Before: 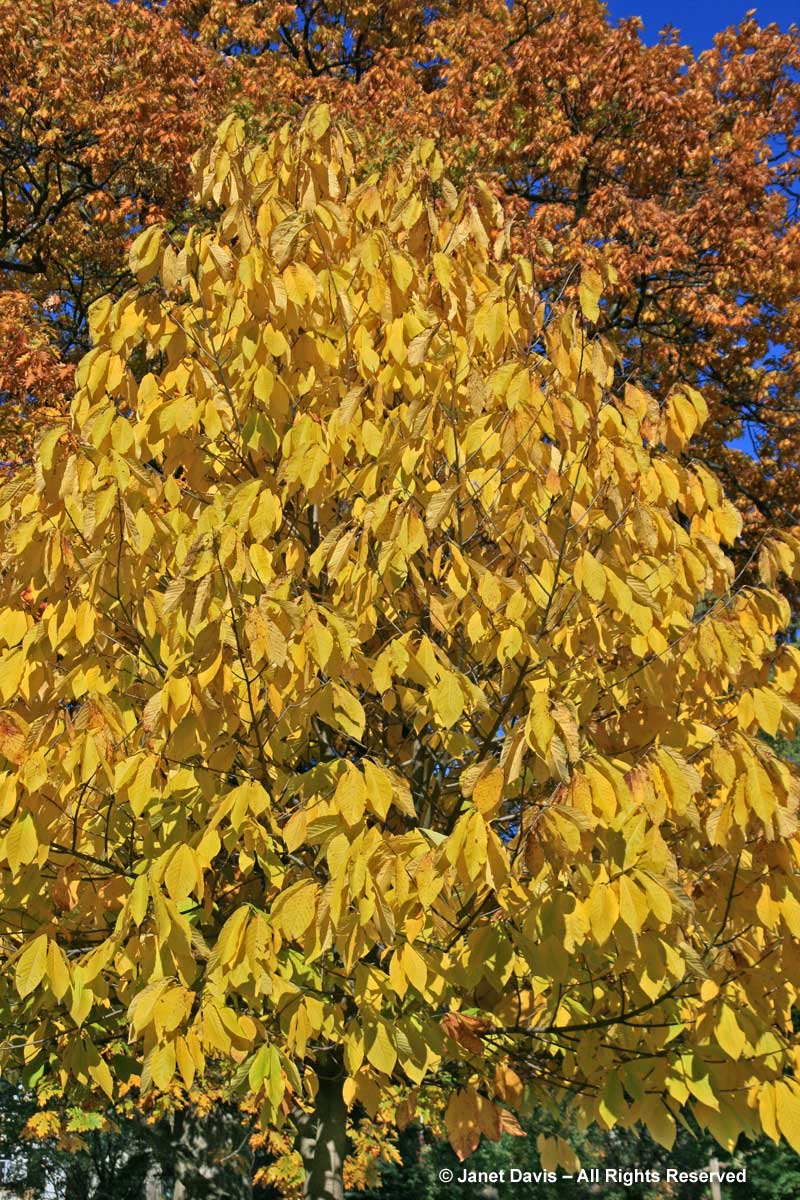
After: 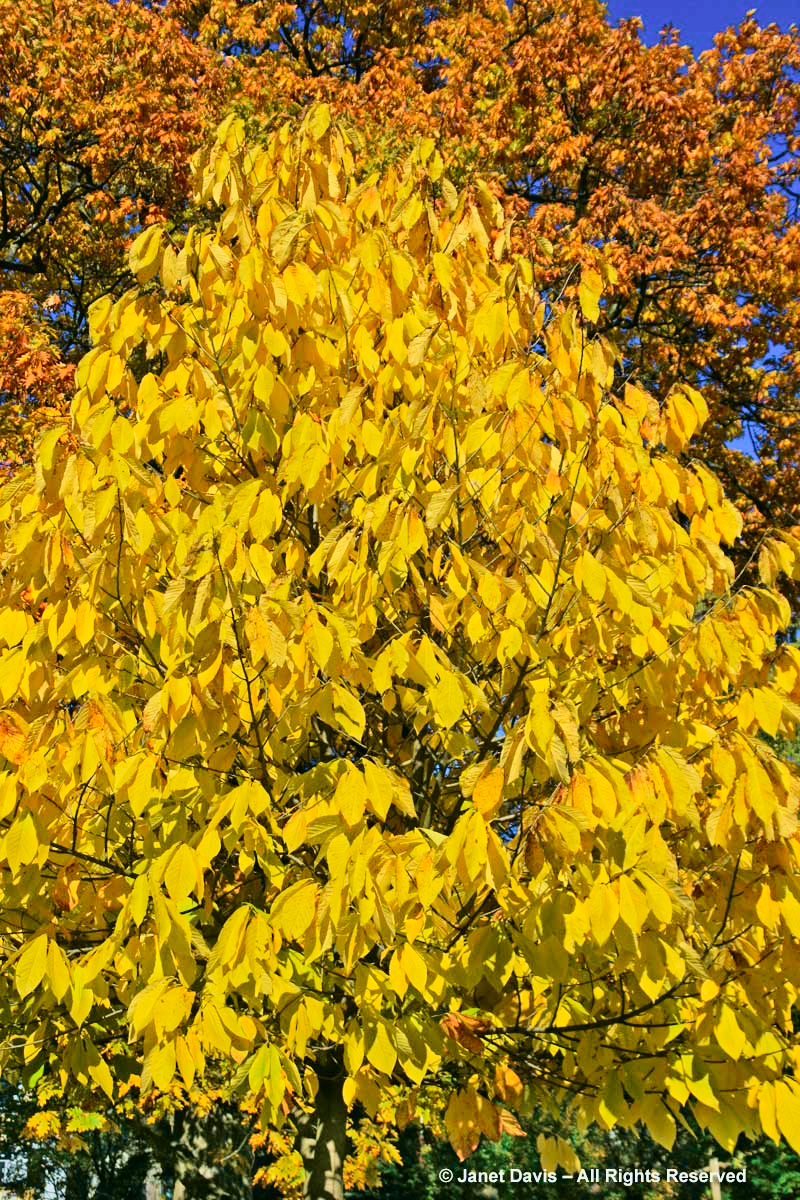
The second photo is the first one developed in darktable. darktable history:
velvia: strength 67.07%, mid-tones bias 0.972
tone curve: curves: ch0 [(0, 0) (0.11, 0.081) (0.256, 0.259) (0.398, 0.475) (0.498, 0.611) (0.65, 0.757) (0.835, 0.883) (1, 0.961)]; ch1 [(0, 0) (0.346, 0.307) (0.408, 0.369) (0.453, 0.457) (0.482, 0.479) (0.502, 0.498) (0.521, 0.51) (0.553, 0.554) (0.618, 0.65) (0.693, 0.727) (1, 1)]; ch2 [(0, 0) (0.358, 0.362) (0.434, 0.46) (0.485, 0.494) (0.5, 0.494) (0.511, 0.508) (0.537, 0.55) (0.579, 0.599) (0.621, 0.693) (1, 1)], color space Lab, independent channels, preserve colors none
